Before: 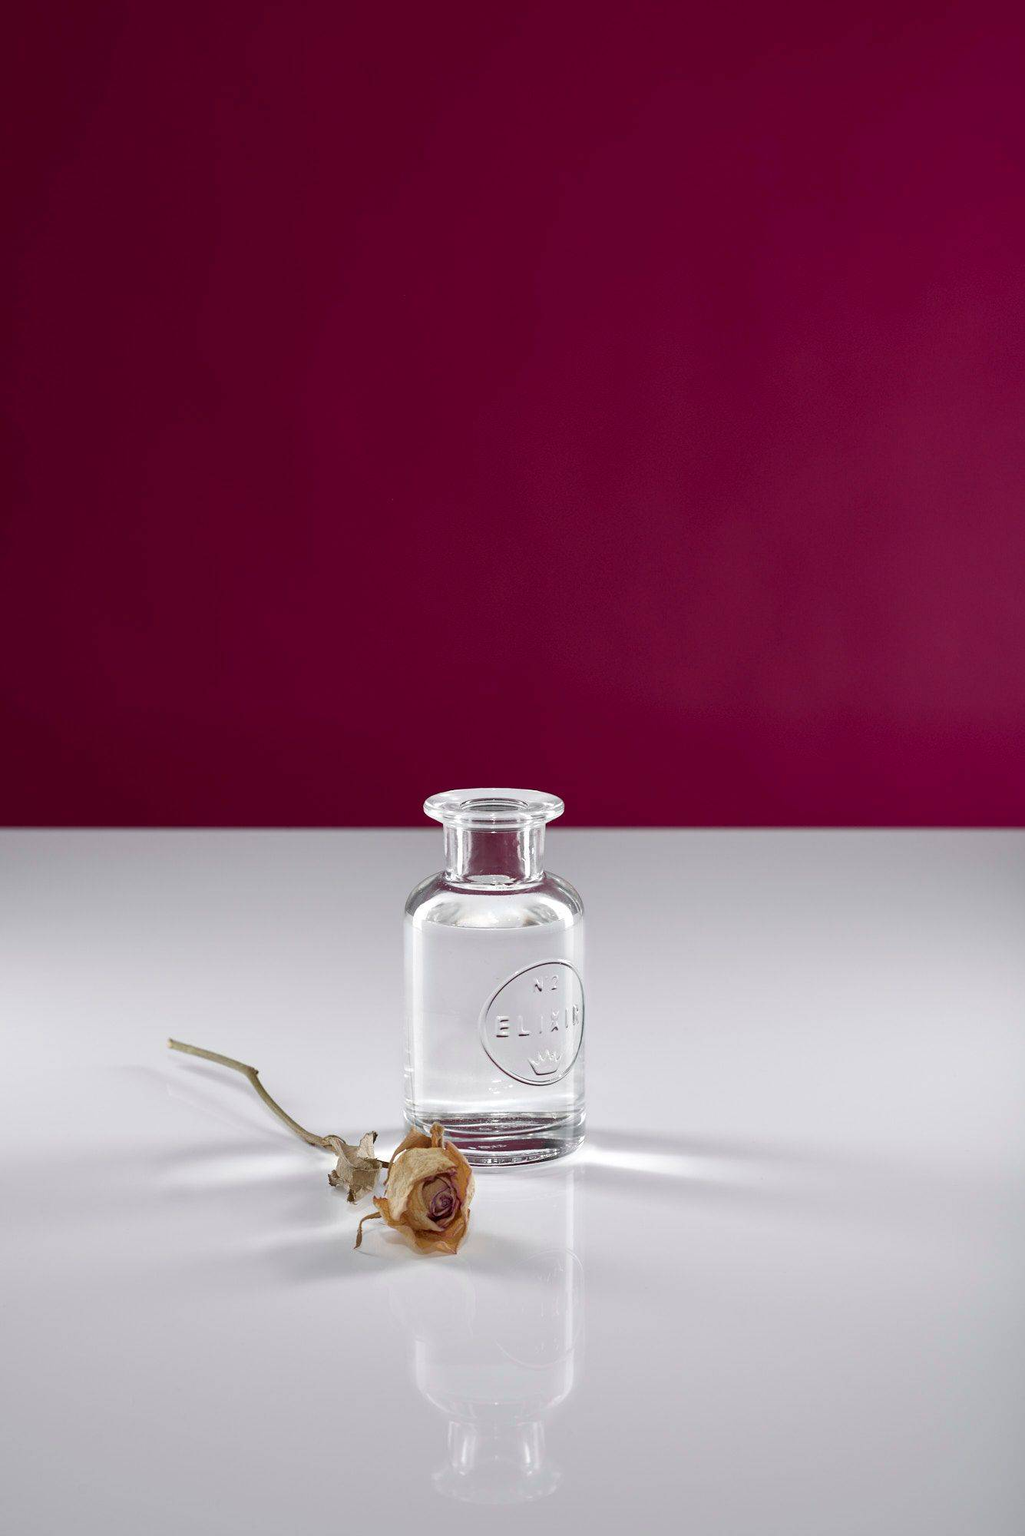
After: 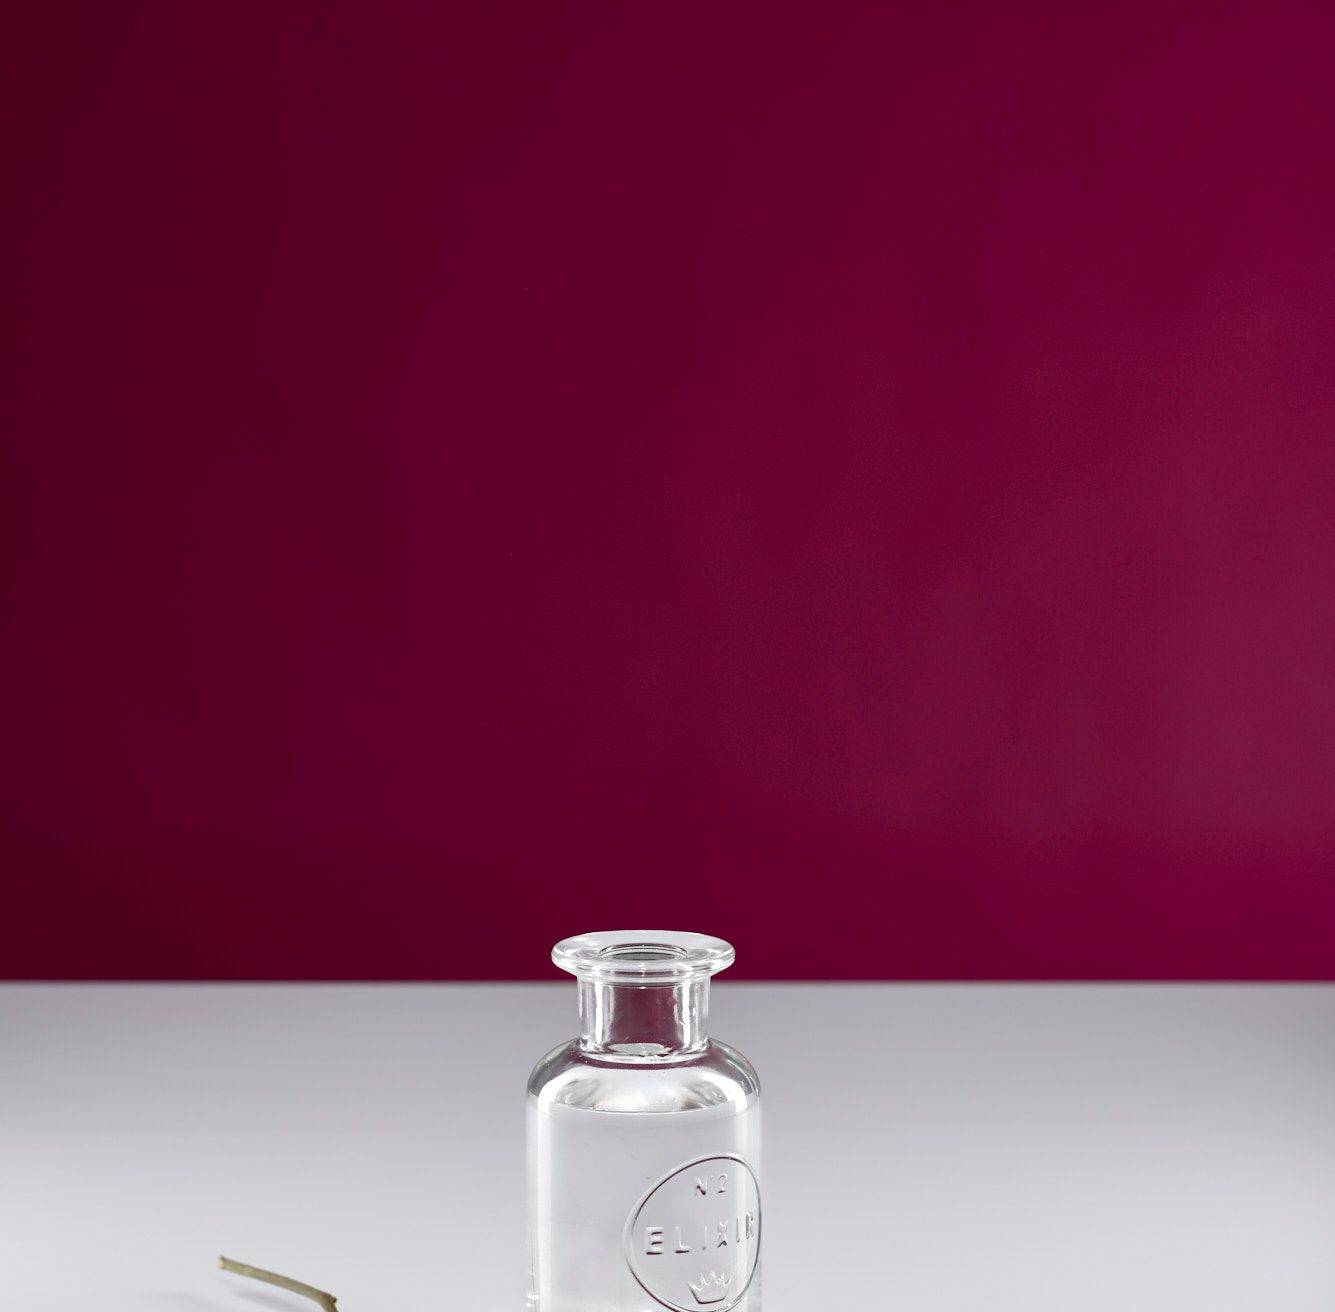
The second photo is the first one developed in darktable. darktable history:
crop and rotate: top 4.848%, bottom 29.503%
local contrast: mode bilateral grid, contrast 15, coarseness 36, detail 105%, midtone range 0.2
